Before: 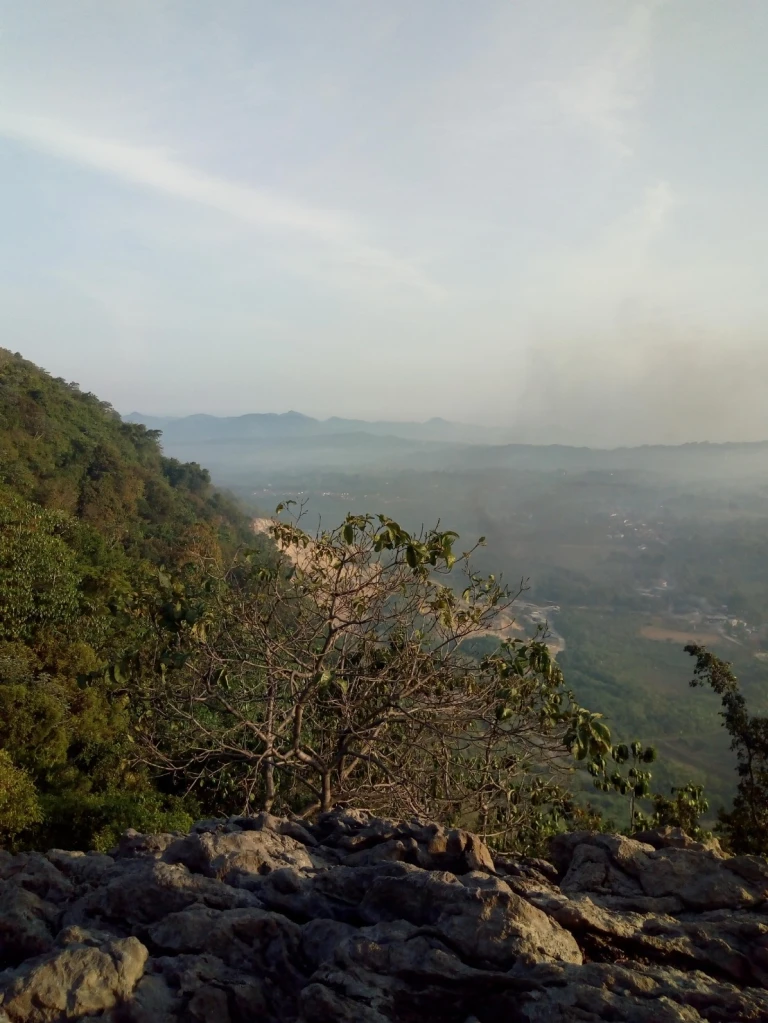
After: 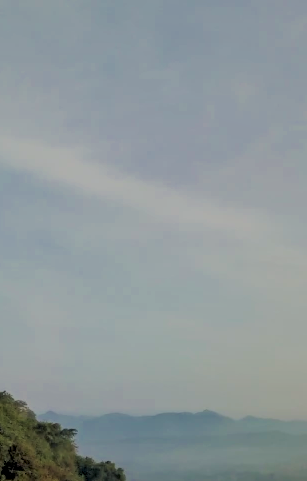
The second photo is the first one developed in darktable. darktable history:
local contrast: detail 142%
shadows and highlights: on, module defaults
haze removal: compatibility mode true, adaptive false
crop and rotate: left 11.175%, top 0.104%, right 48.795%, bottom 52.851%
velvia: on, module defaults
contrast brightness saturation: contrast 0.073
filmic rgb: middle gray luminance 3.61%, black relative exposure -5.92 EV, white relative exposure 6.32 EV, dynamic range scaling 21.92%, target black luminance 0%, hardness 2.29, latitude 46.29%, contrast 0.791, highlights saturation mix 98.53%, shadows ↔ highlights balance 0.028%, iterations of high-quality reconstruction 0
